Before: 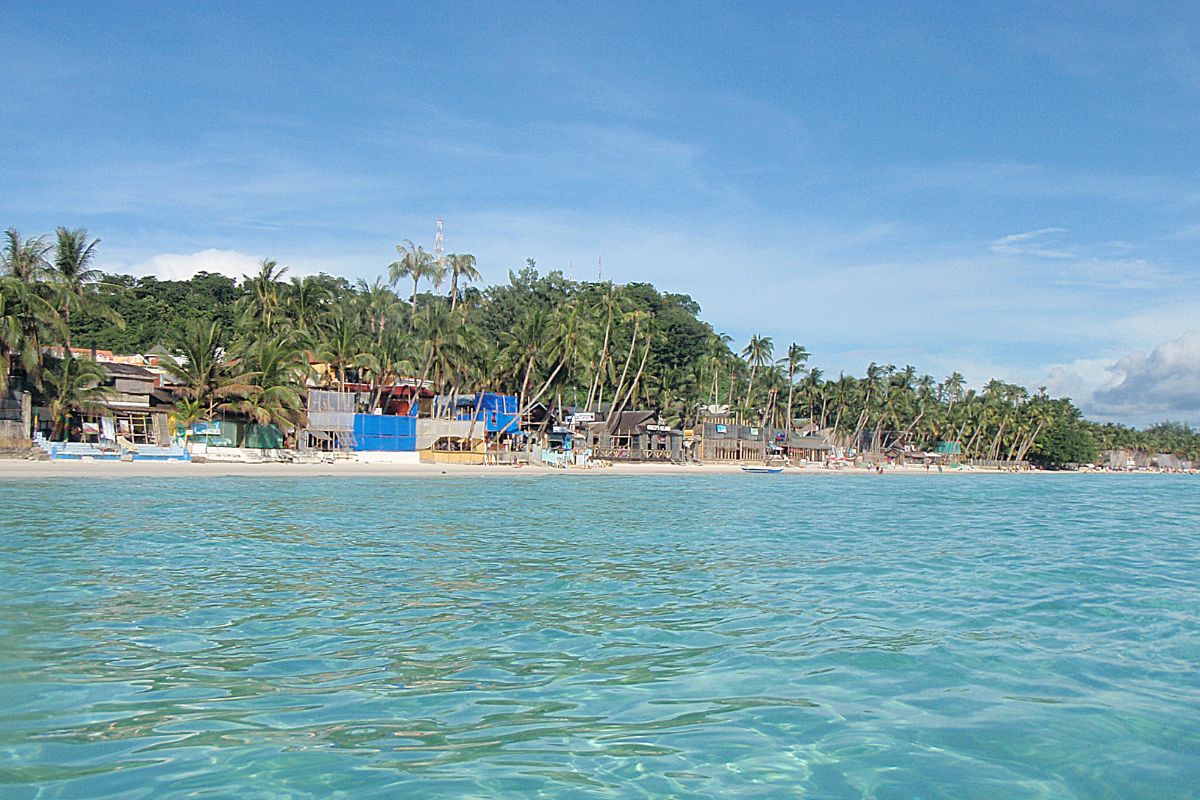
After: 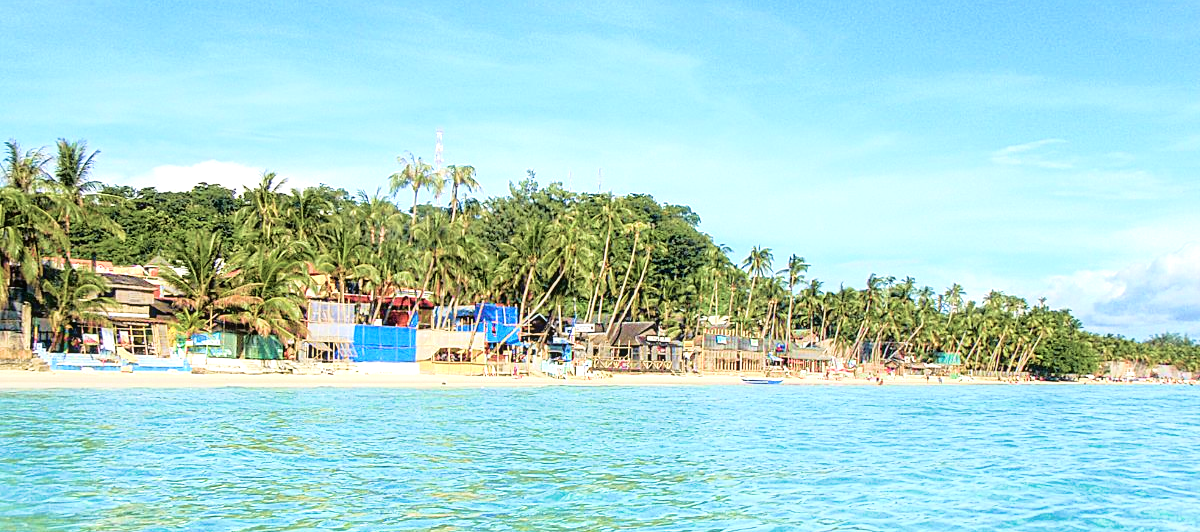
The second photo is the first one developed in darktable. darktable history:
velvia: strength 50.41%
local contrast: on, module defaults
tone curve: curves: ch0 [(0, 0.021) (0.049, 0.044) (0.152, 0.14) (0.328, 0.377) (0.473, 0.543) (0.663, 0.734) (0.84, 0.899) (1, 0.969)]; ch1 [(0, 0) (0.302, 0.331) (0.427, 0.433) (0.472, 0.47) (0.502, 0.503) (0.527, 0.524) (0.564, 0.591) (0.602, 0.632) (0.677, 0.701) (0.859, 0.885) (1, 1)]; ch2 [(0, 0) (0.33, 0.301) (0.447, 0.44) (0.487, 0.496) (0.502, 0.516) (0.535, 0.563) (0.565, 0.6) (0.618, 0.629) (1, 1)], color space Lab, independent channels, preserve colors none
crop: top 11.157%, bottom 22.316%
tone equalizer: -8 EV -0.787 EV, -7 EV -0.697 EV, -6 EV -0.587 EV, -5 EV -0.365 EV, -3 EV 0.381 EV, -2 EV 0.6 EV, -1 EV 0.68 EV, +0 EV 0.762 EV
